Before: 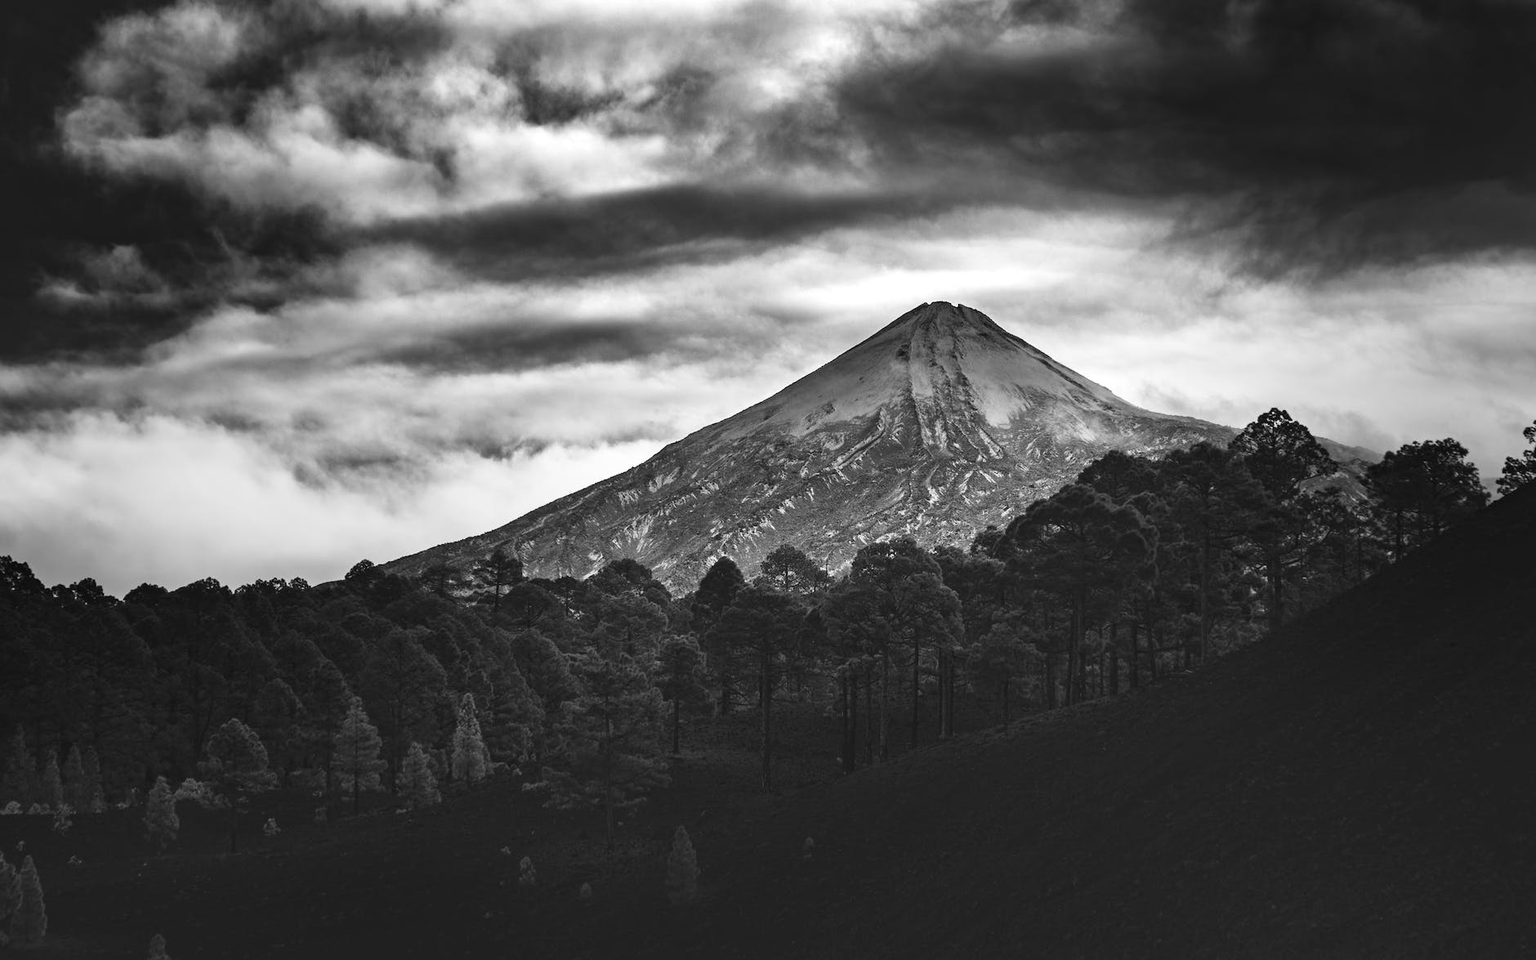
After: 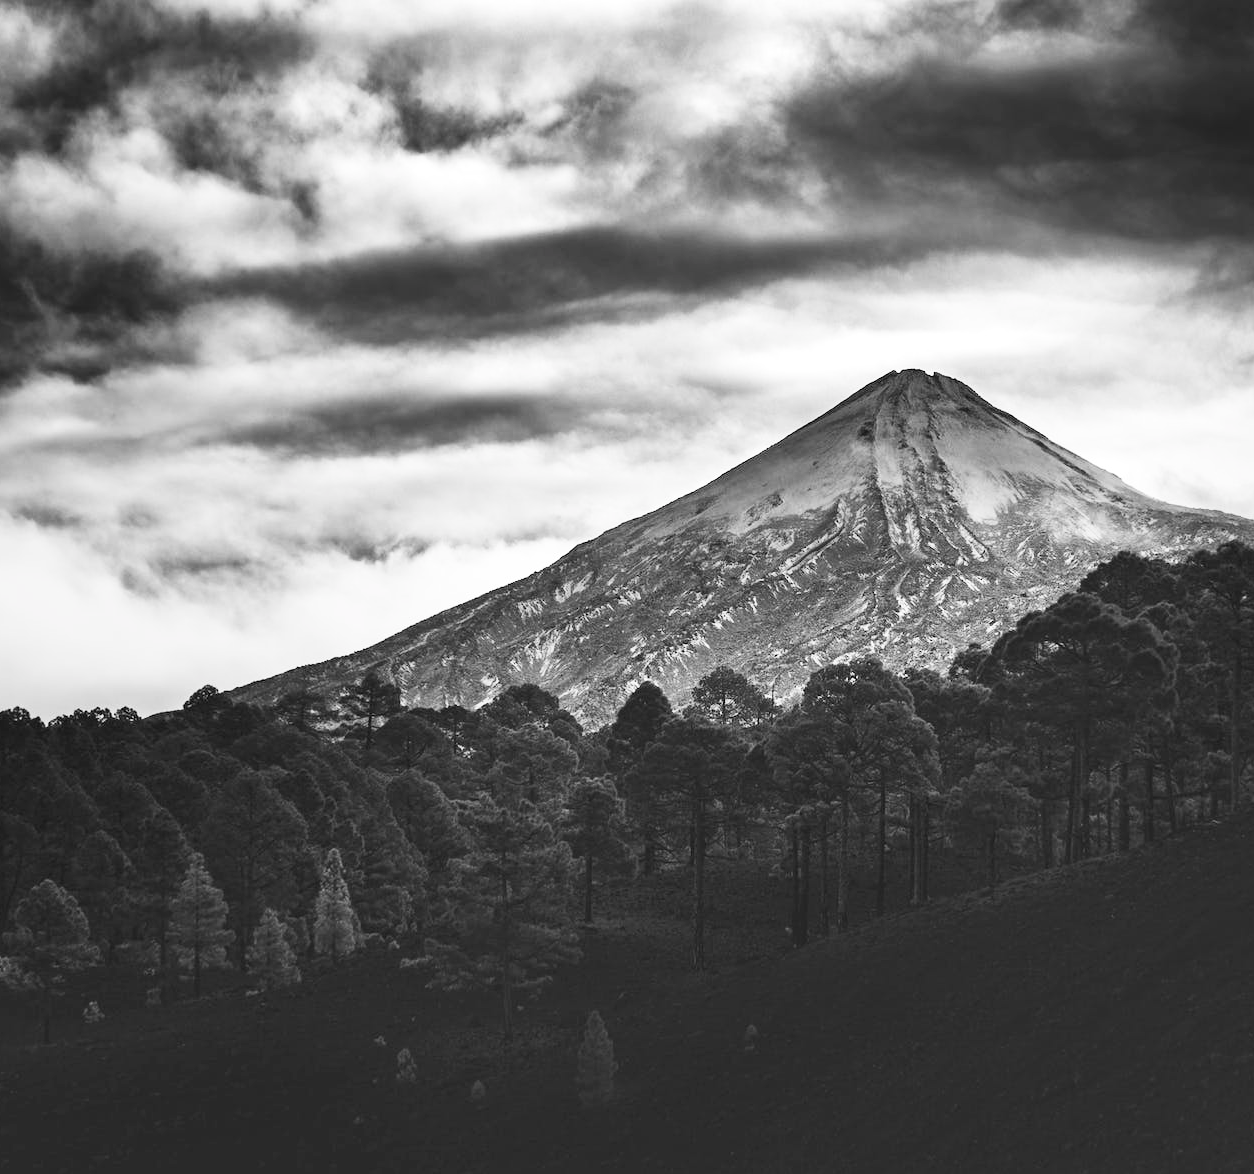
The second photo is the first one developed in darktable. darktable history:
contrast brightness saturation: contrast 0.24, brightness 0.247, saturation 0.373
crop and rotate: left 12.745%, right 20.505%
